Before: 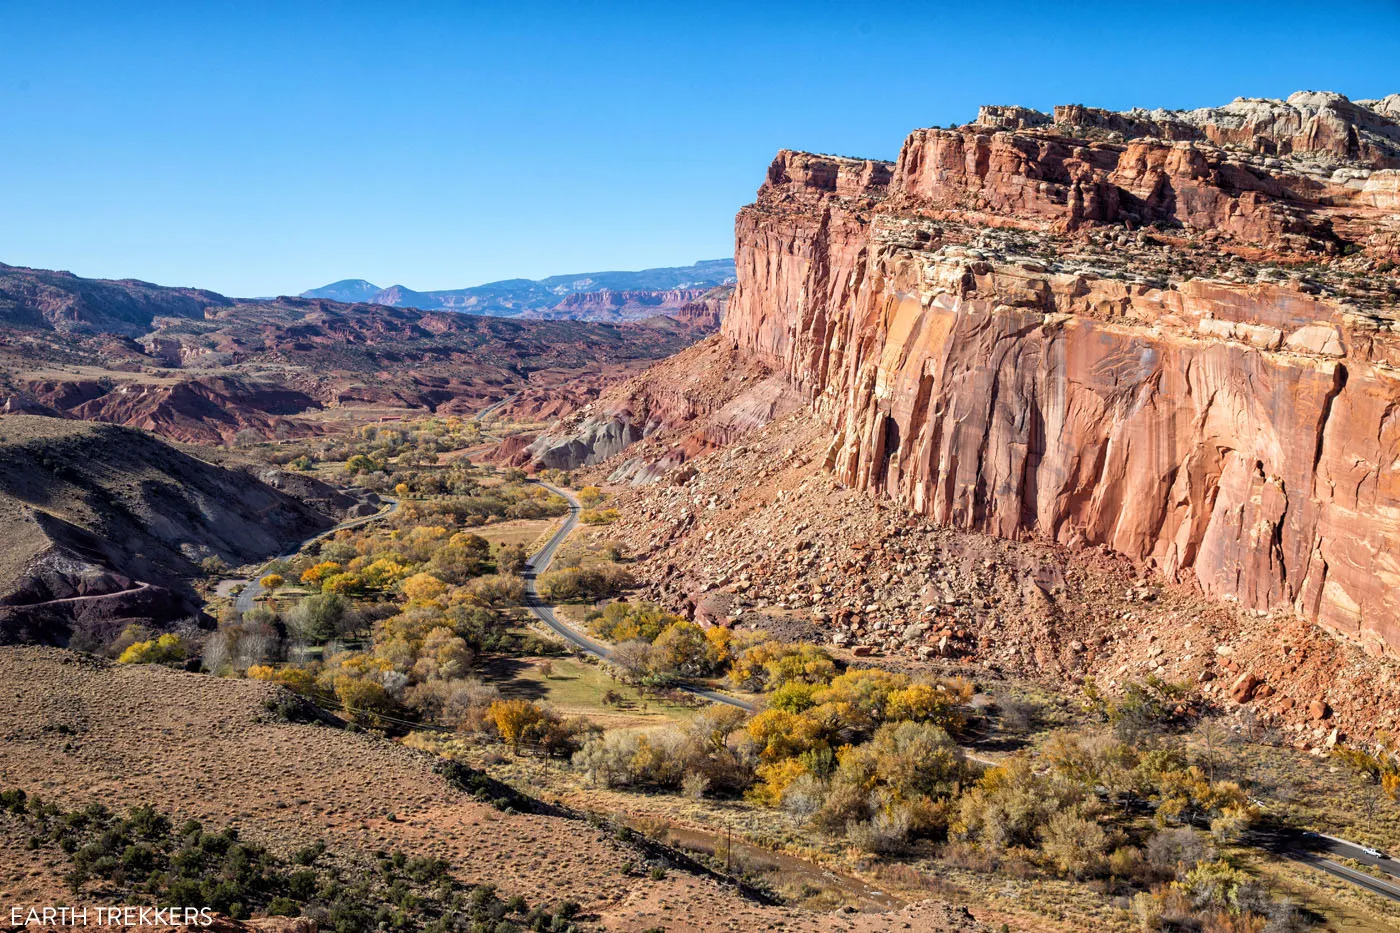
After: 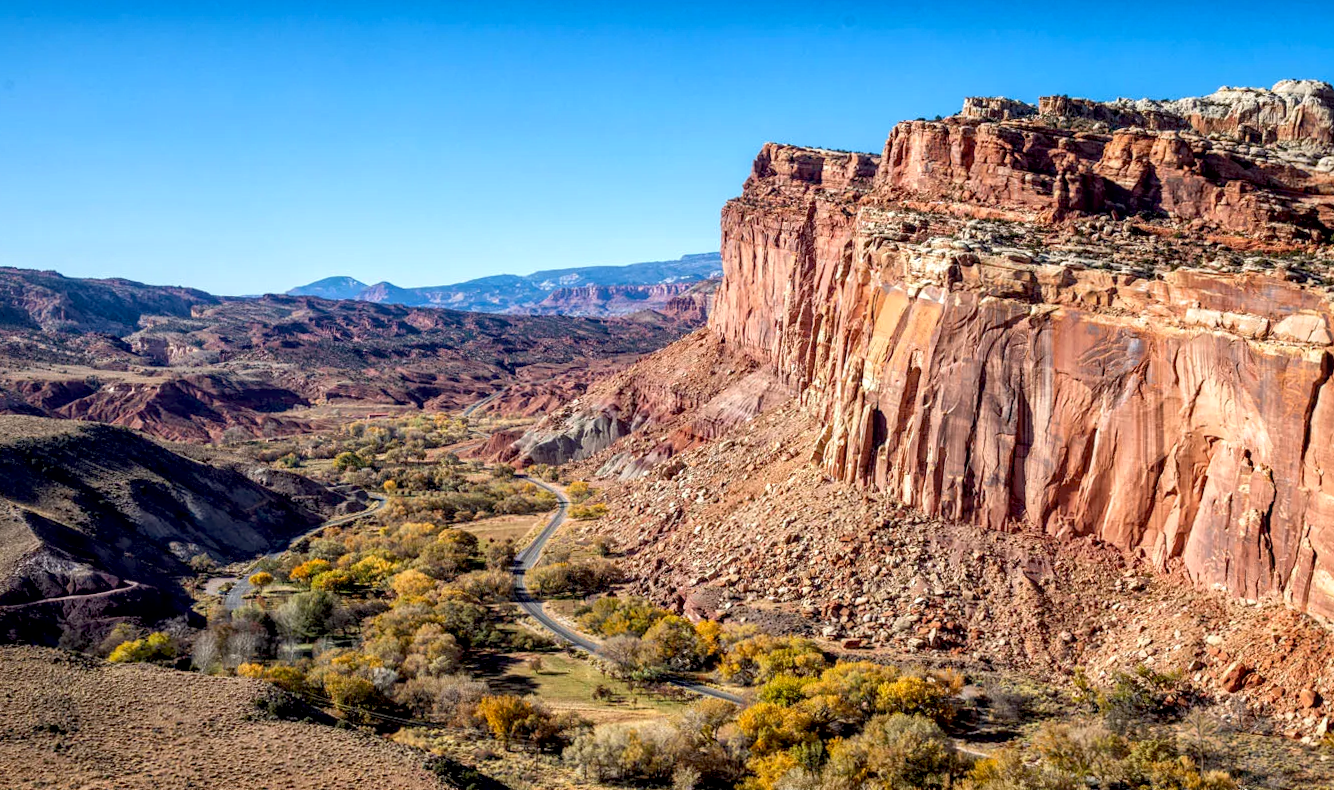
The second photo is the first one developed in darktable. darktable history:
exposure: black level correction 0.009, exposure 0.107 EV, compensate highlight preservation false
contrast brightness saturation: contrast -0.011, brightness -0.015, saturation 0.032
crop and rotate: angle 0.503°, left 0.237%, right 3.166%, bottom 14.176%
local contrast: on, module defaults
